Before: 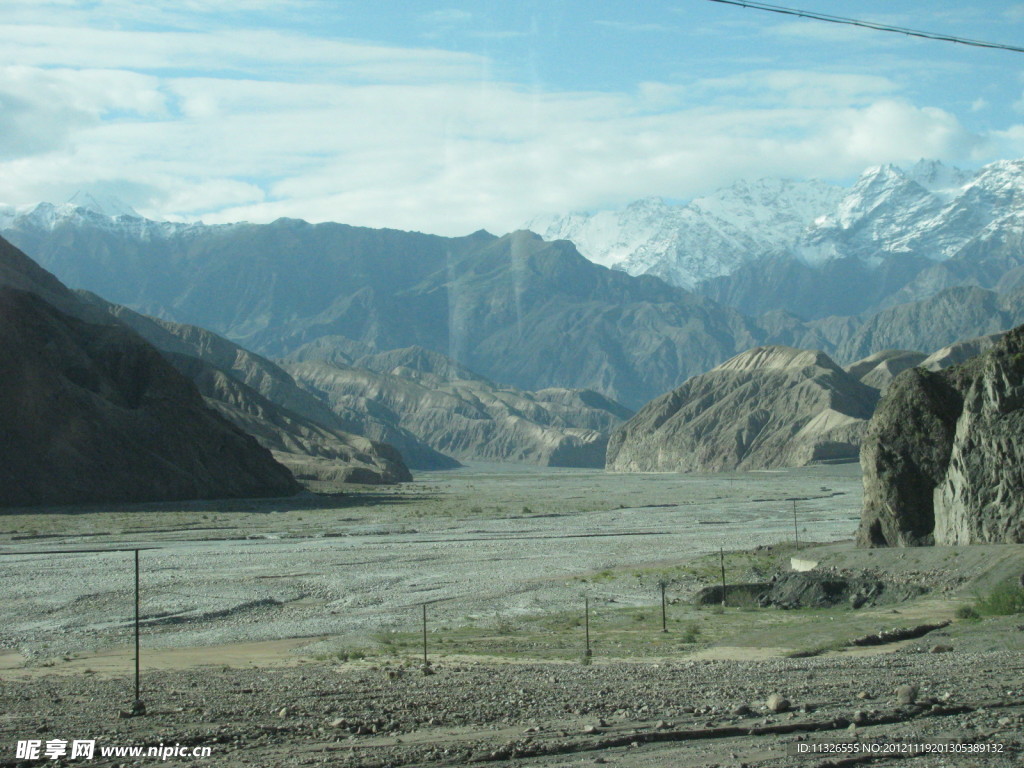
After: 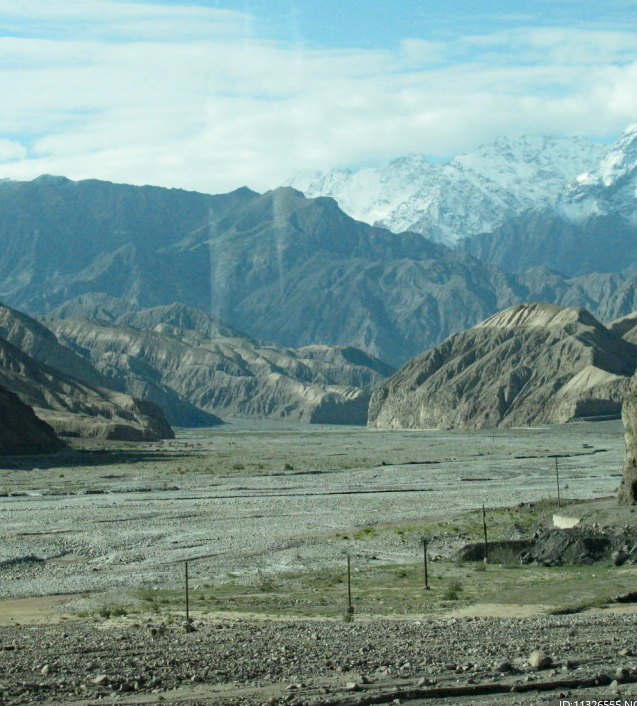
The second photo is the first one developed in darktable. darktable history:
crop and rotate: left 23.302%, top 5.646%, right 14.467%, bottom 2.309%
contrast brightness saturation: contrast 0.139
tone equalizer: edges refinement/feathering 500, mask exposure compensation -1.57 EV, preserve details no
haze removal: strength 0.284, distance 0.249, adaptive false
